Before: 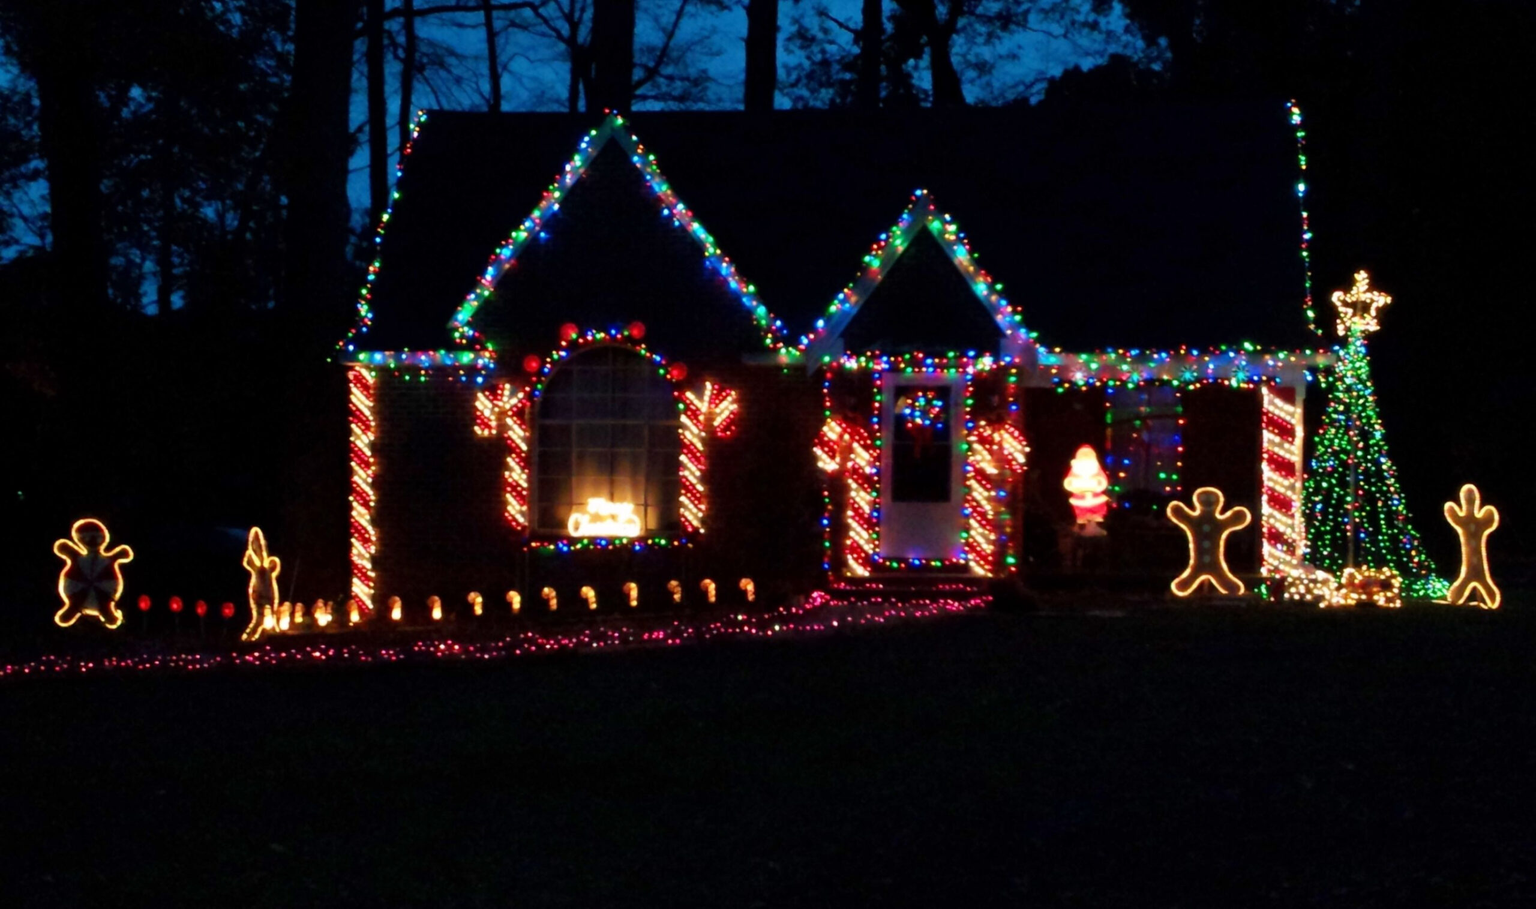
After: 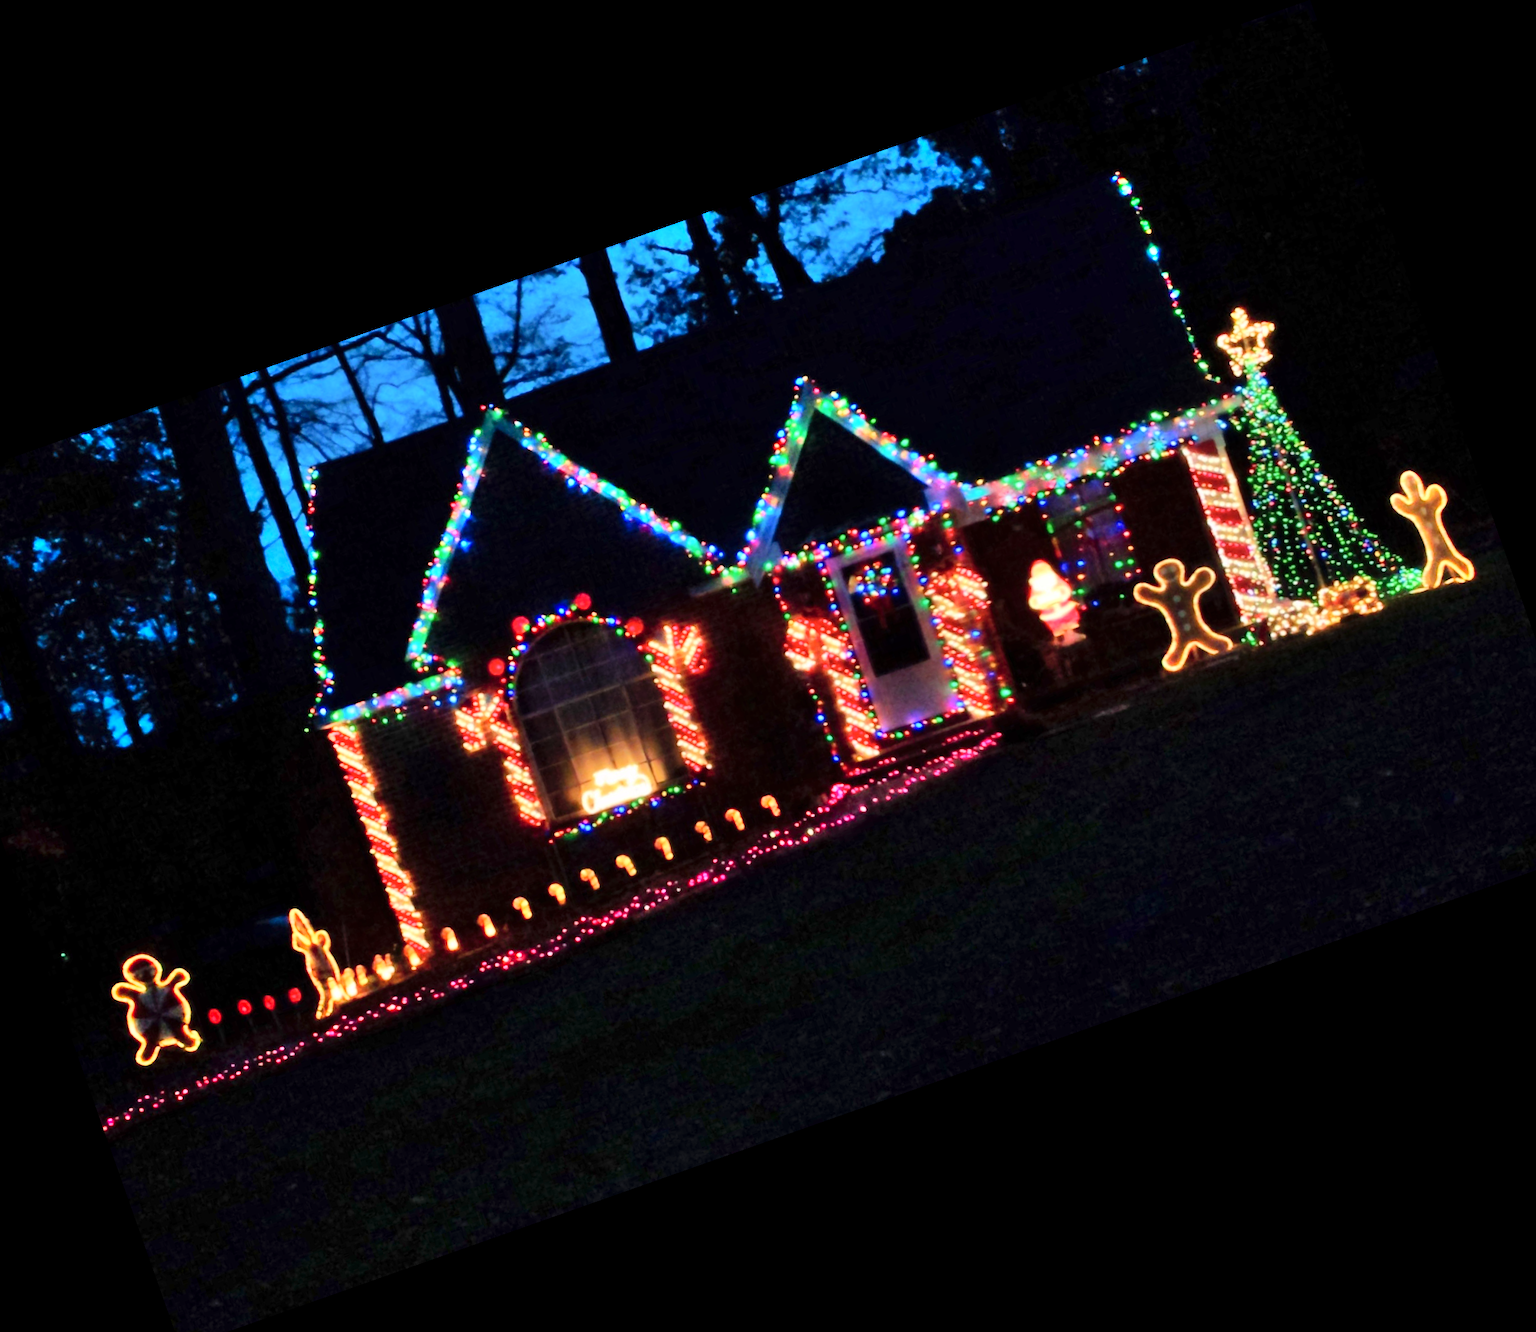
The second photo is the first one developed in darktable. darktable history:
crop and rotate: angle 19.43°, left 6.812%, right 4.125%, bottom 1.087%
shadows and highlights: shadows 60, soften with gaussian
